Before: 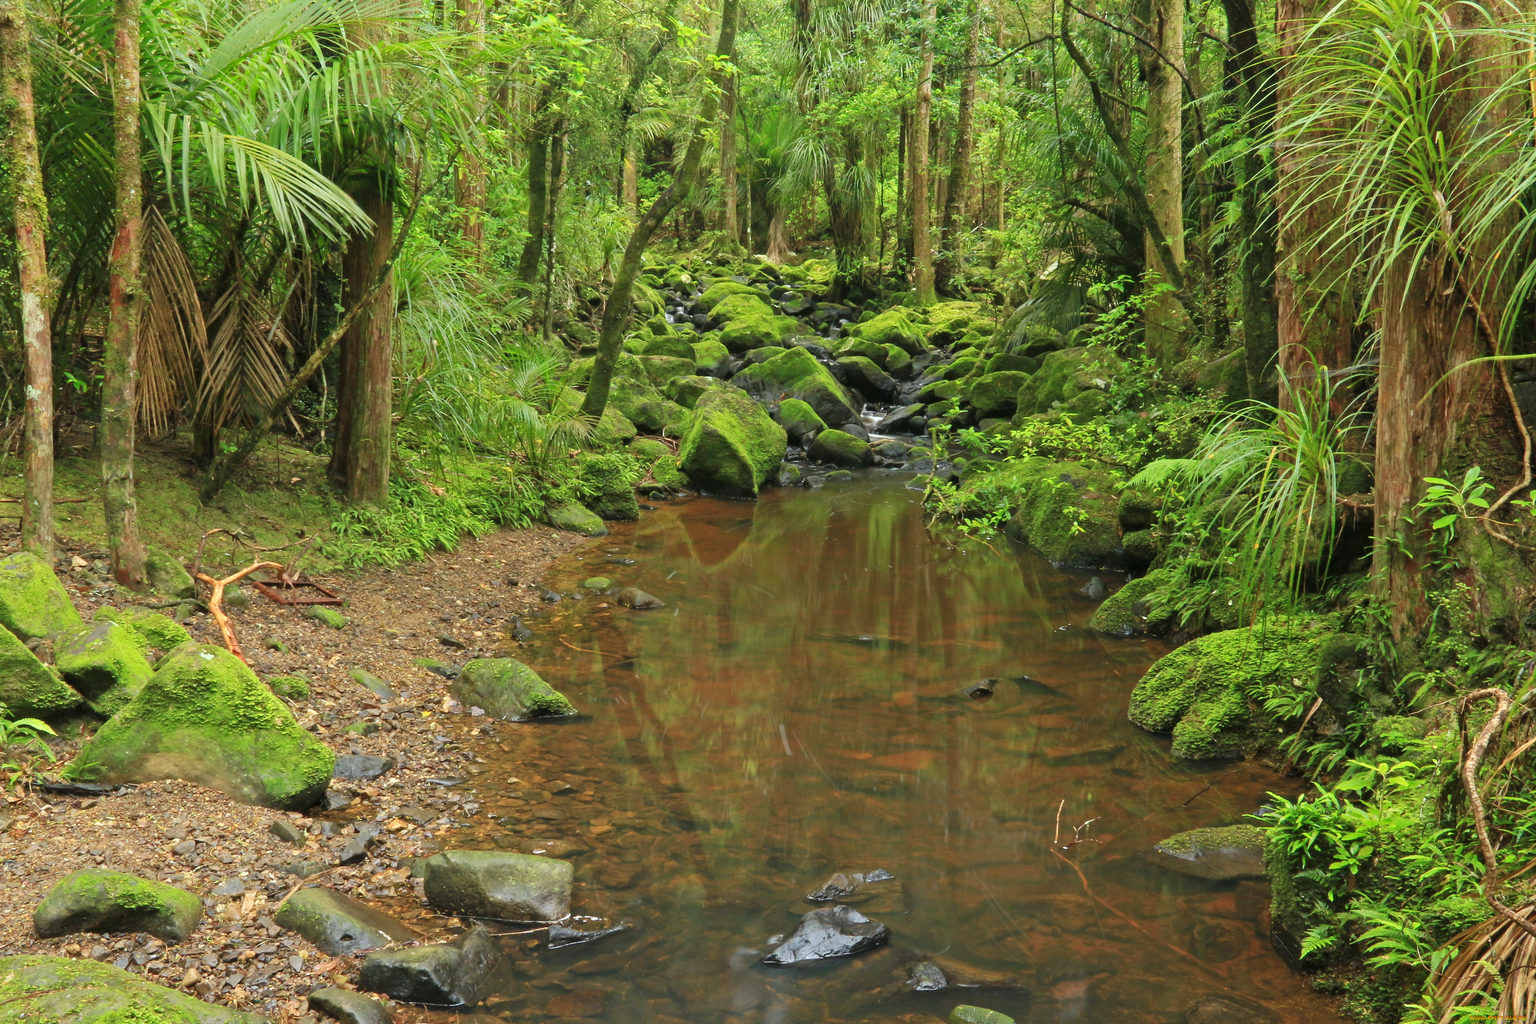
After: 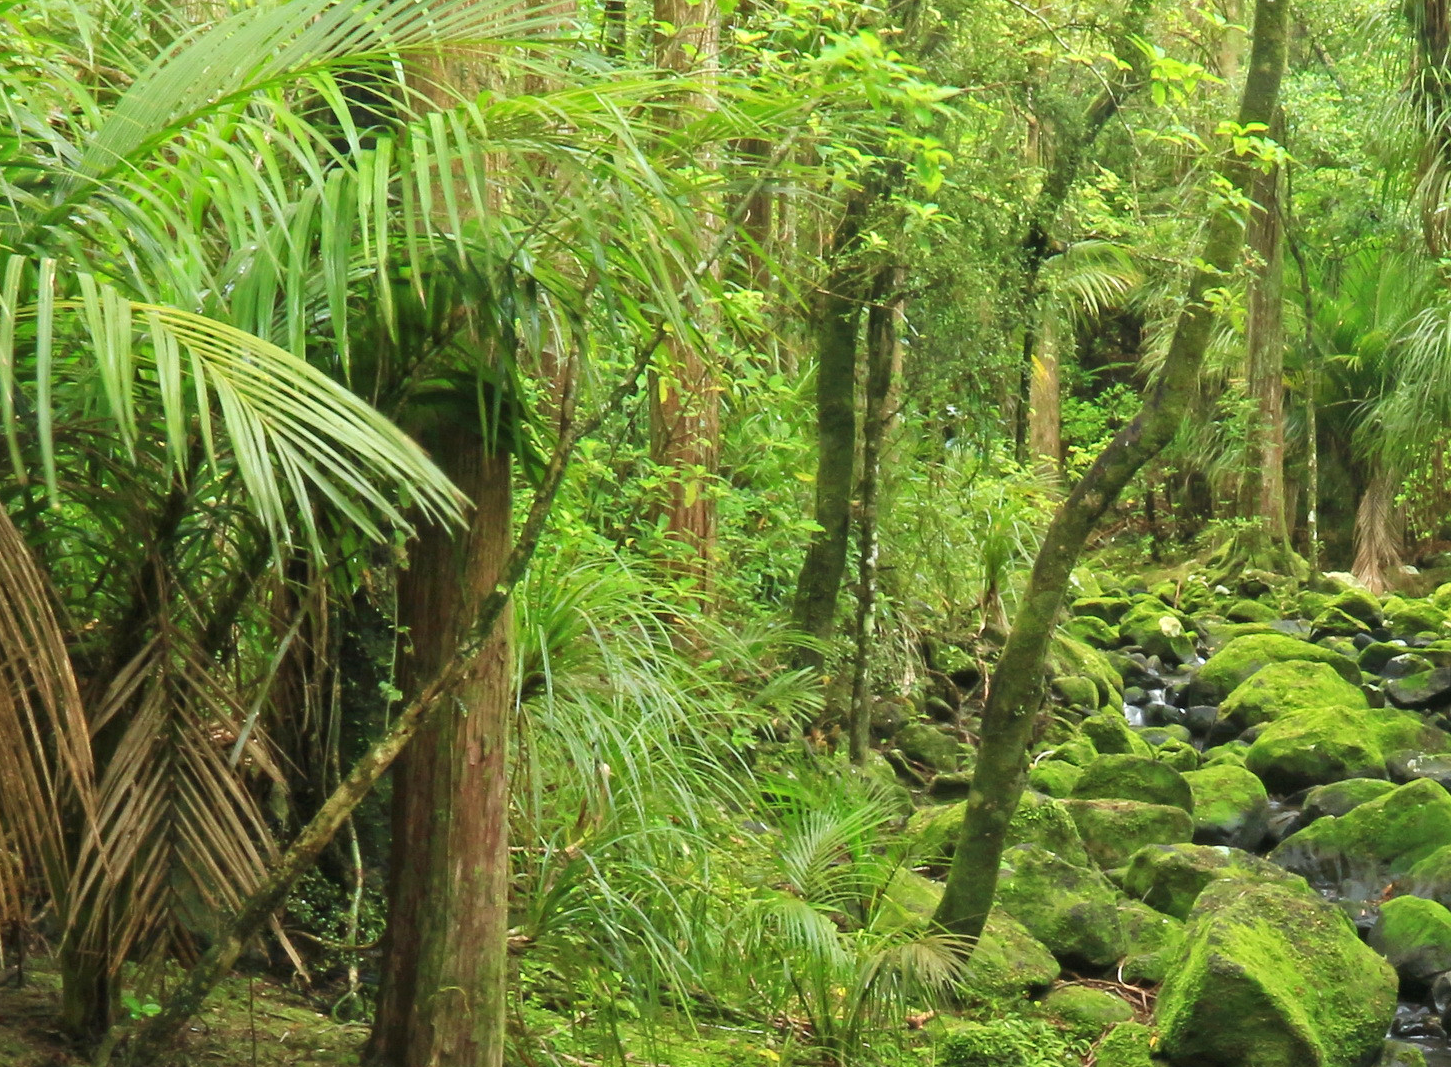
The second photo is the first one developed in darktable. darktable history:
crop and rotate: left 10.817%, top 0.062%, right 47.194%, bottom 53.626%
exposure: black level correction 0, exposure 0.2 EV, compensate exposure bias true, compensate highlight preservation false
